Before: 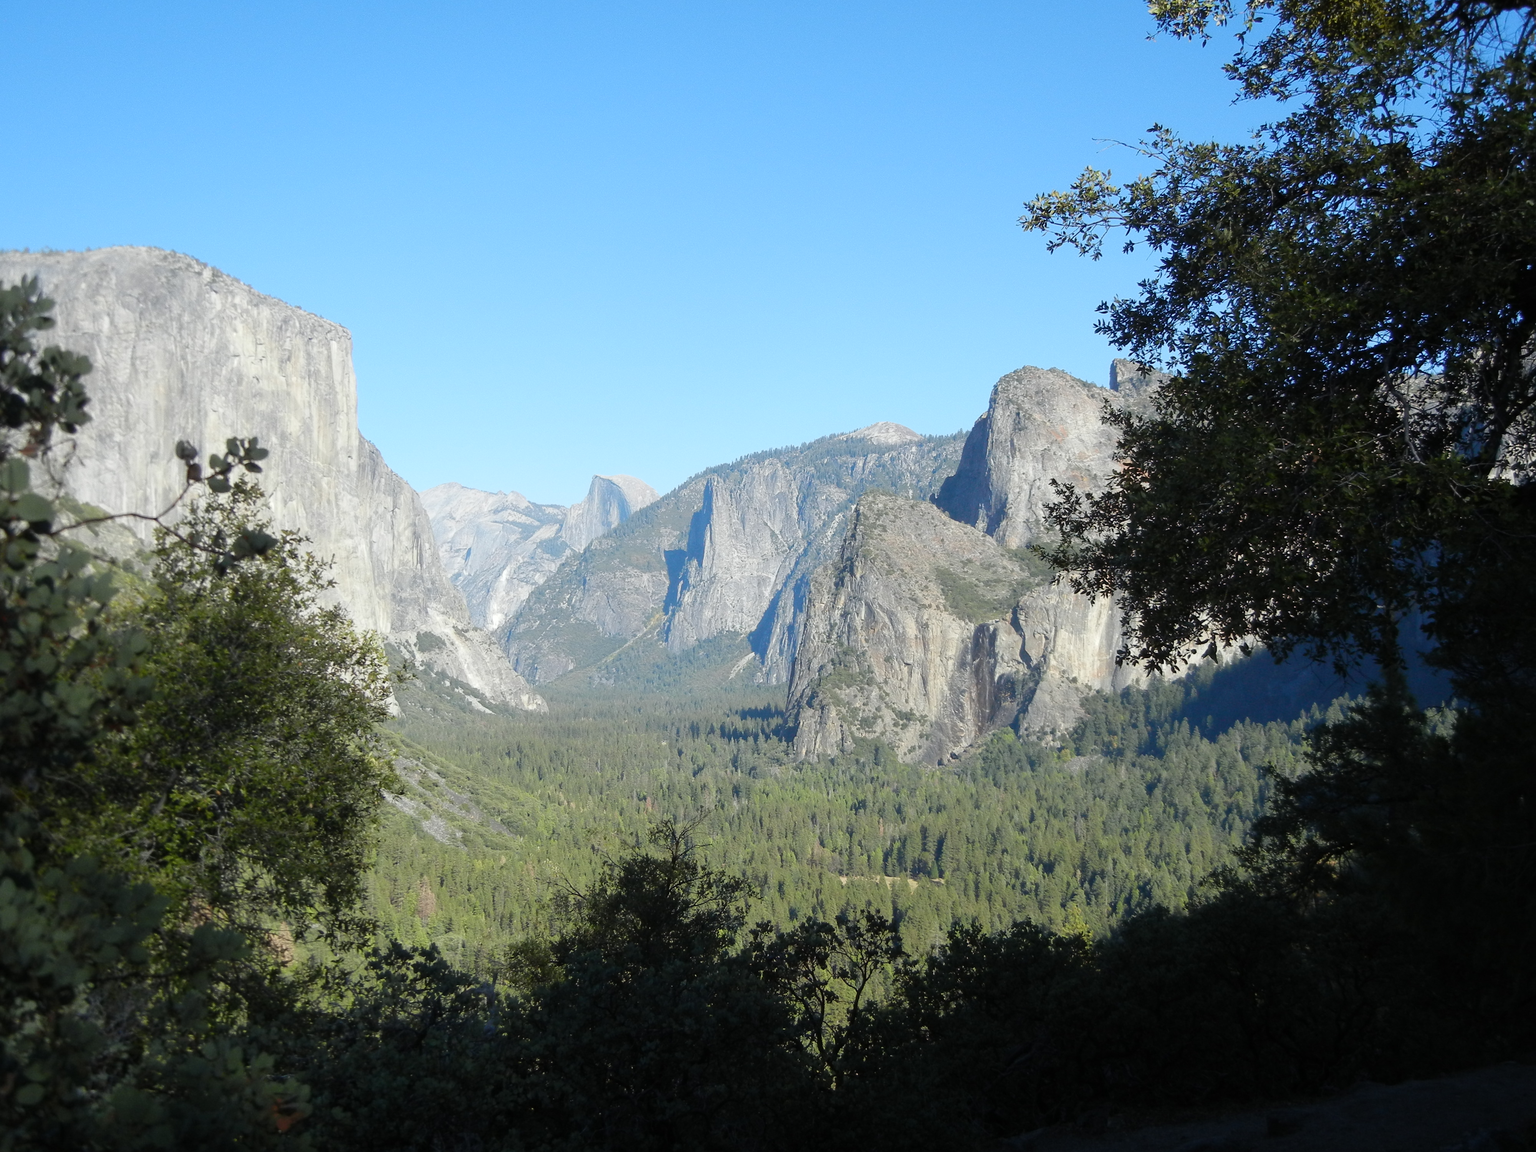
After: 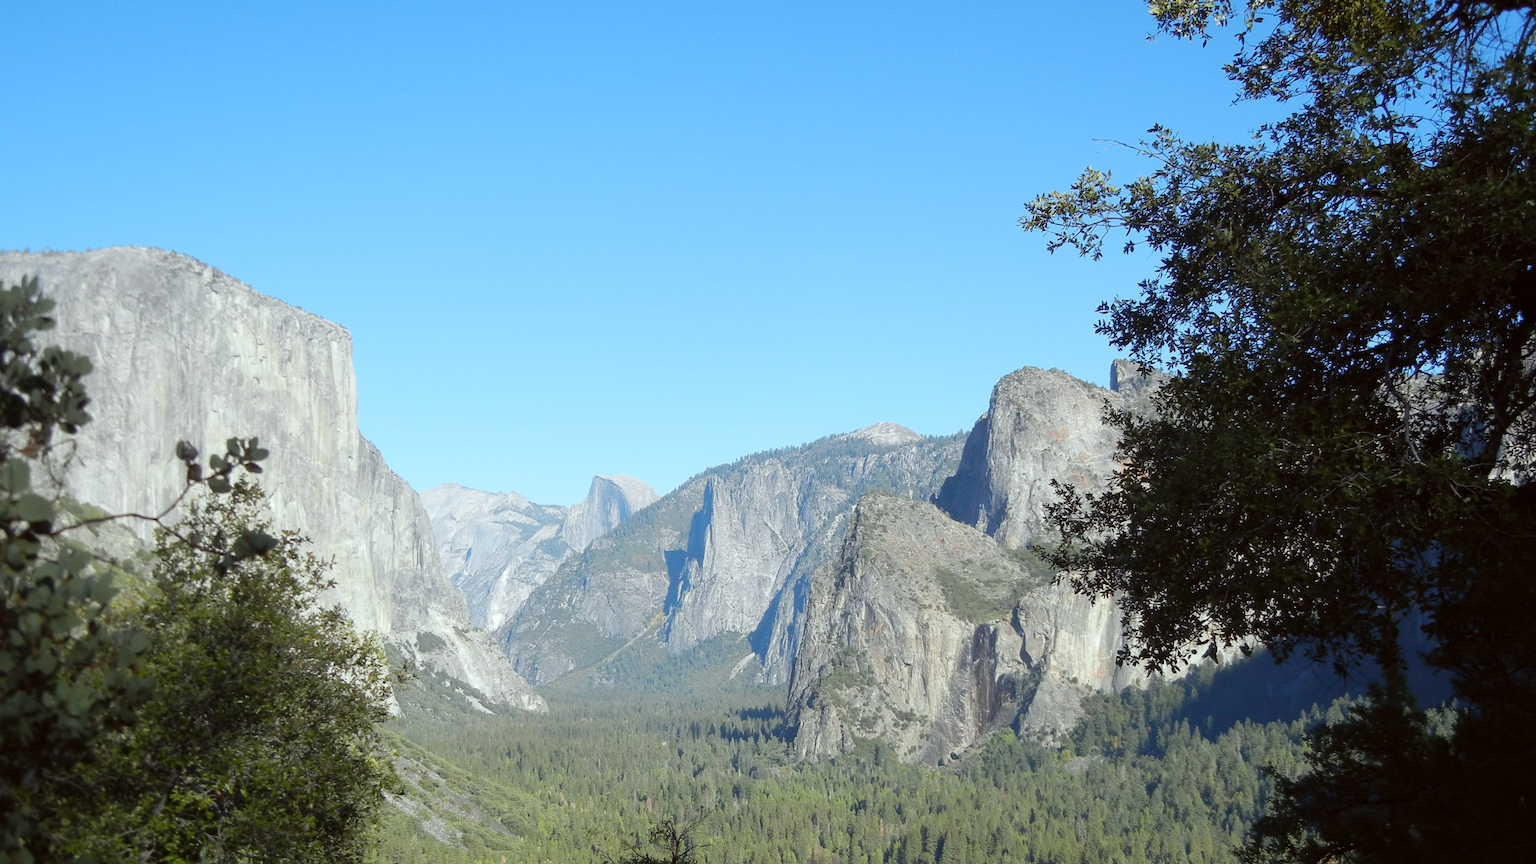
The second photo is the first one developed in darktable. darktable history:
color correction: highlights a* -2.73, highlights b* -2.09, shadows a* 2.41, shadows b* 2.73
crop: bottom 24.988%
